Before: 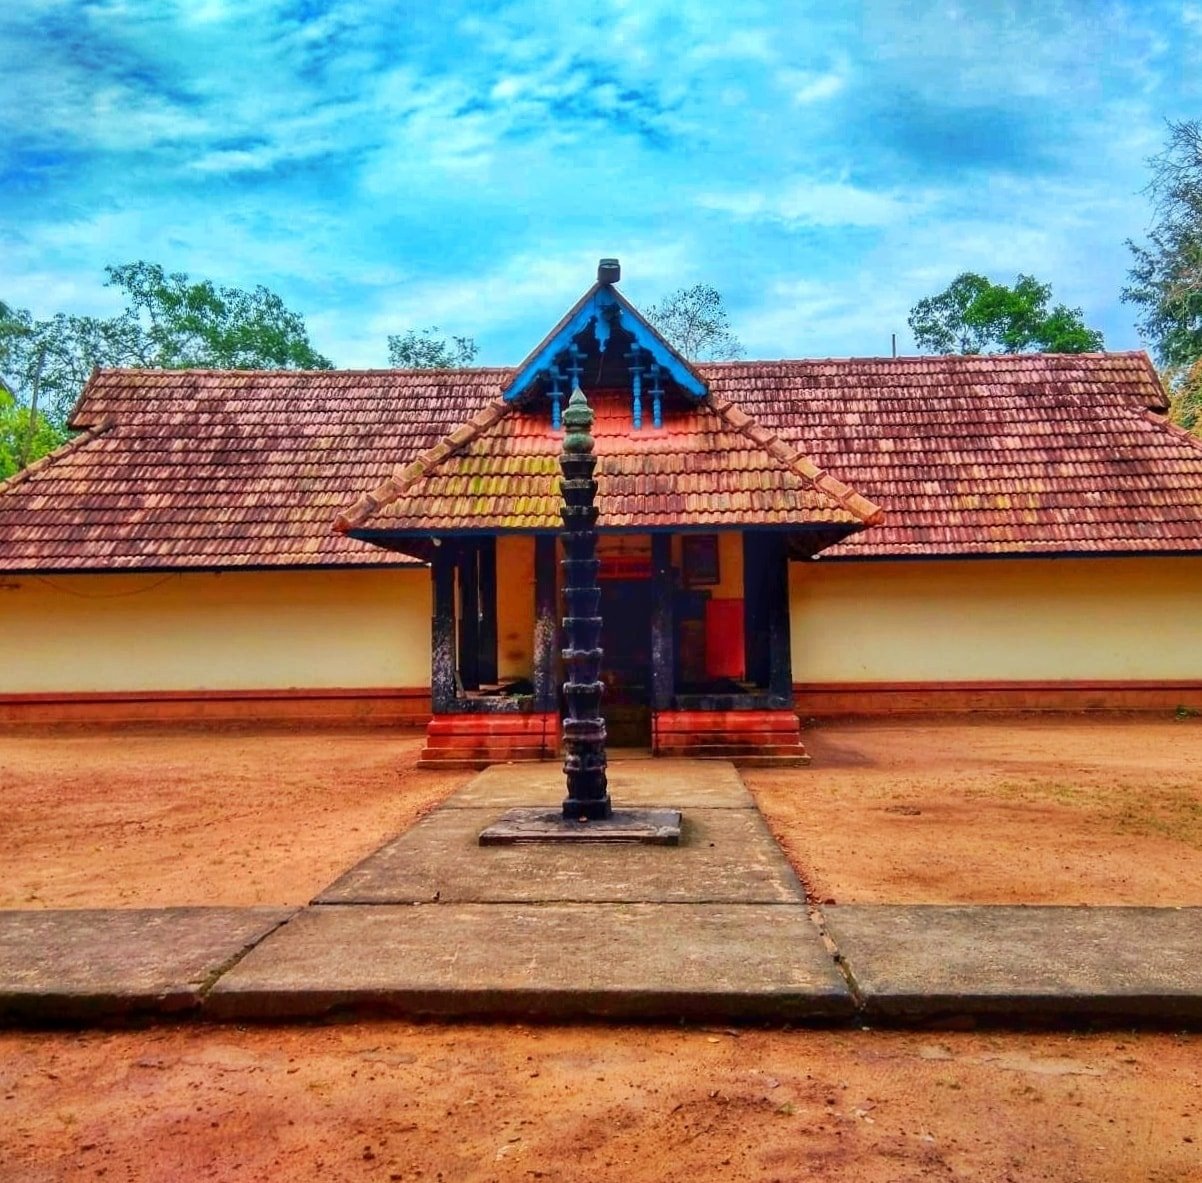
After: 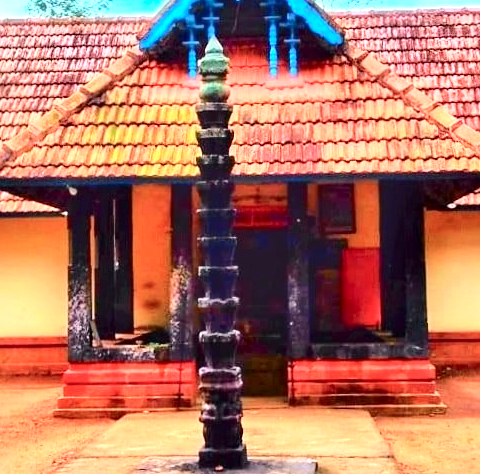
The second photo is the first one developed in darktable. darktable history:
crop: left 30.306%, top 29.686%, right 29.722%, bottom 30.205%
exposure: black level correction 0, exposure 1.2 EV, compensate highlight preservation false
tone curve: curves: ch0 [(0, 0) (0.035, 0.017) (0.131, 0.108) (0.279, 0.279) (0.476, 0.554) (0.617, 0.693) (0.704, 0.77) (0.801, 0.854) (0.895, 0.927) (1, 0.976)]; ch1 [(0, 0) (0.318, 0.278) (0.444, 0.427) (0.493, 0.493) (0.537, 0.547) (0.594, 0.616) (0.746, 0.764) (1, 1)]; ch2 [(0, 0) (0.316, 0.292) (0.381, 0.37) (0.423, 0.448) (0.476, 0.482) (0.502, 0.498) (0.529, 0.532) (0.583, 0.608) (0.639, 0.657) (0.7, 0.7) (0.861, 0.808) (1, 0.951)], color space Lab, independent channels, preserve colors none
